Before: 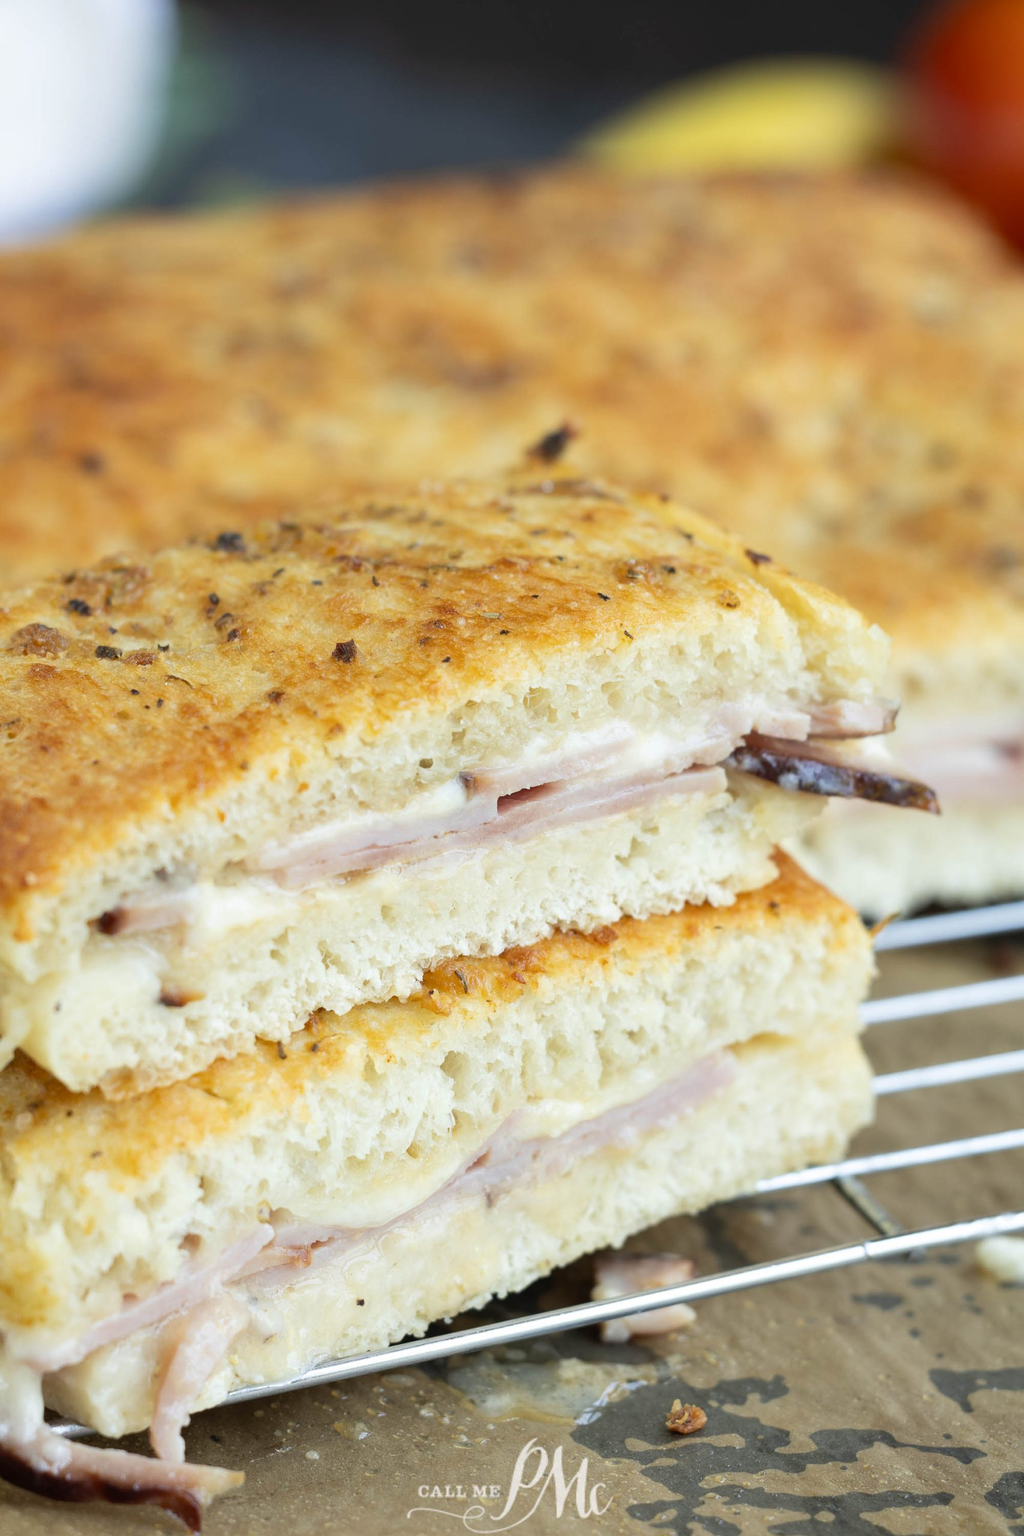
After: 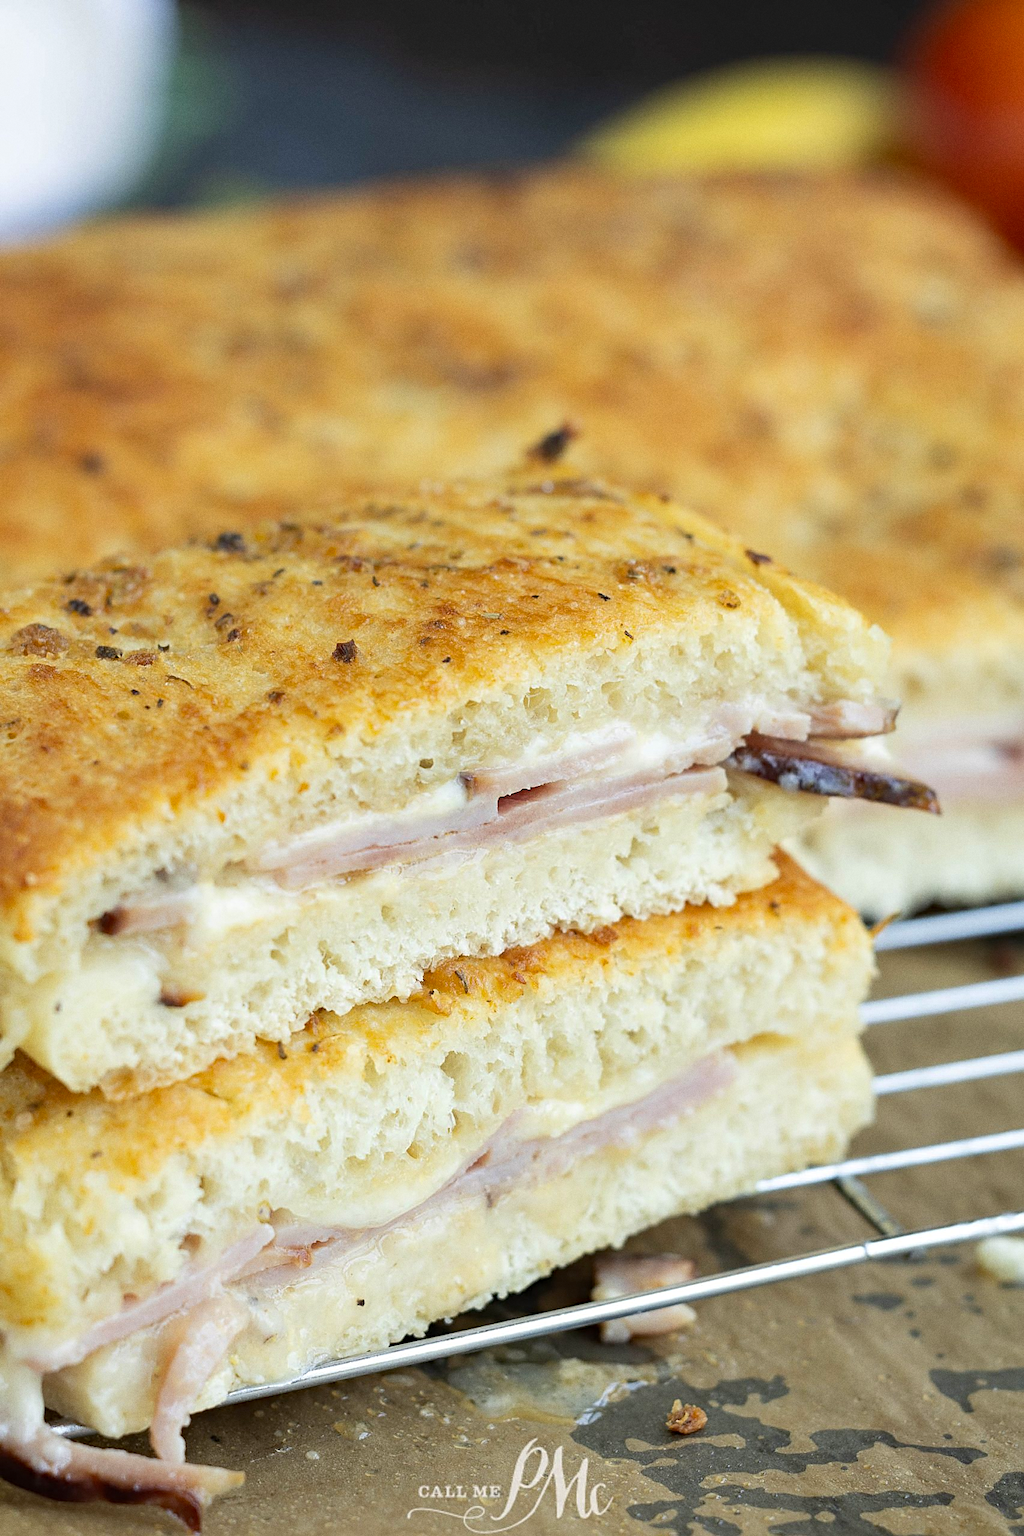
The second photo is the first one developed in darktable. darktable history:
grain: coarseness 0.09 ISO
sharpen: on, module defaults
haze removal: compatibility mode true, adaptive false
